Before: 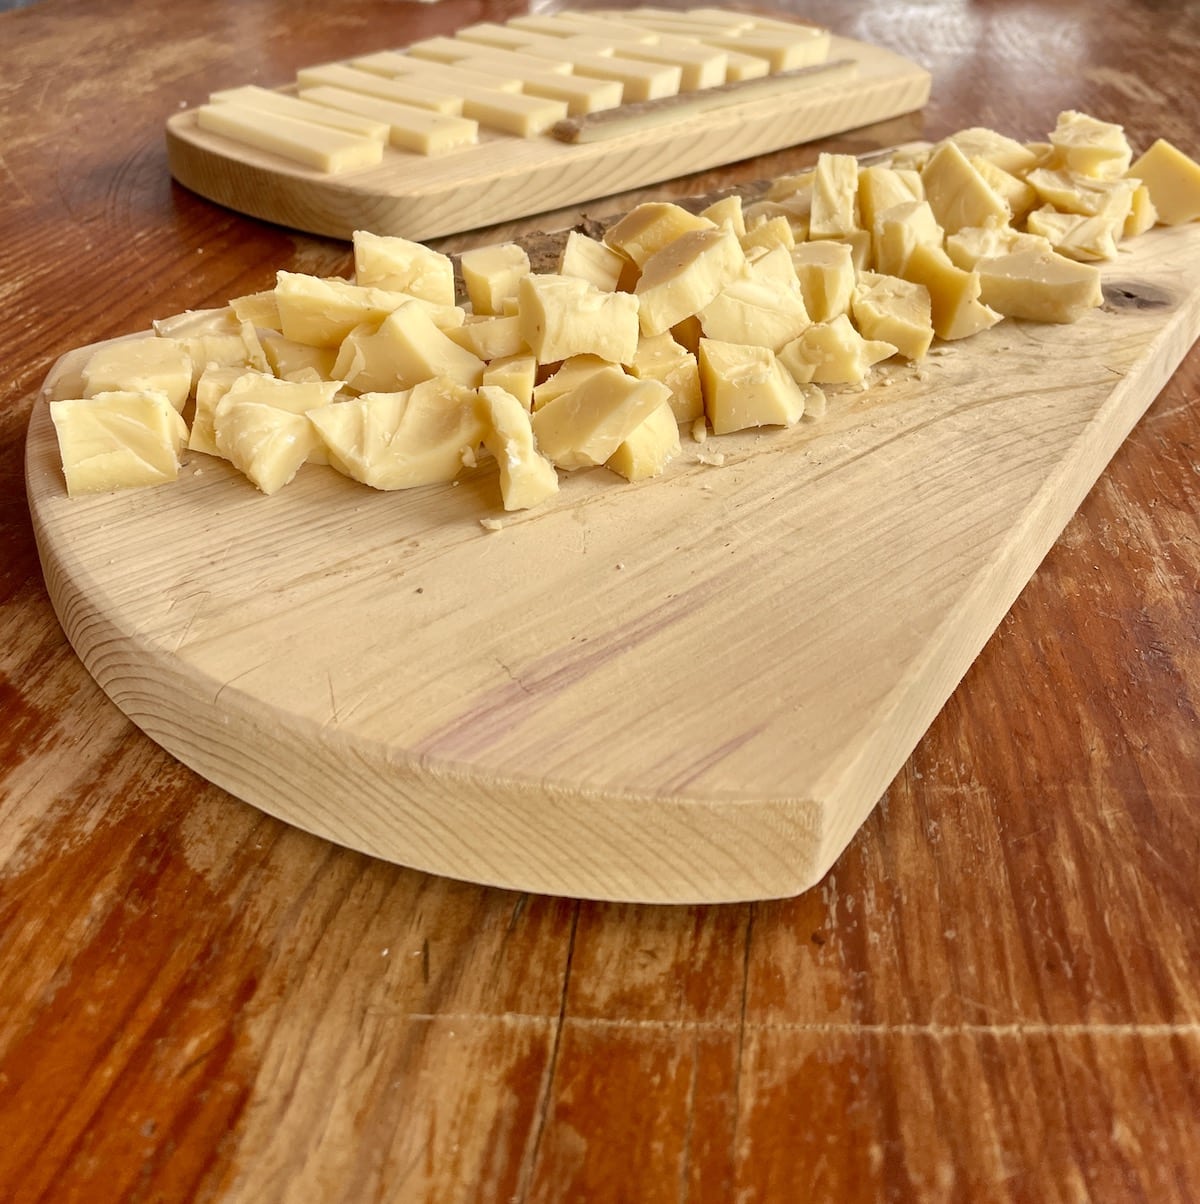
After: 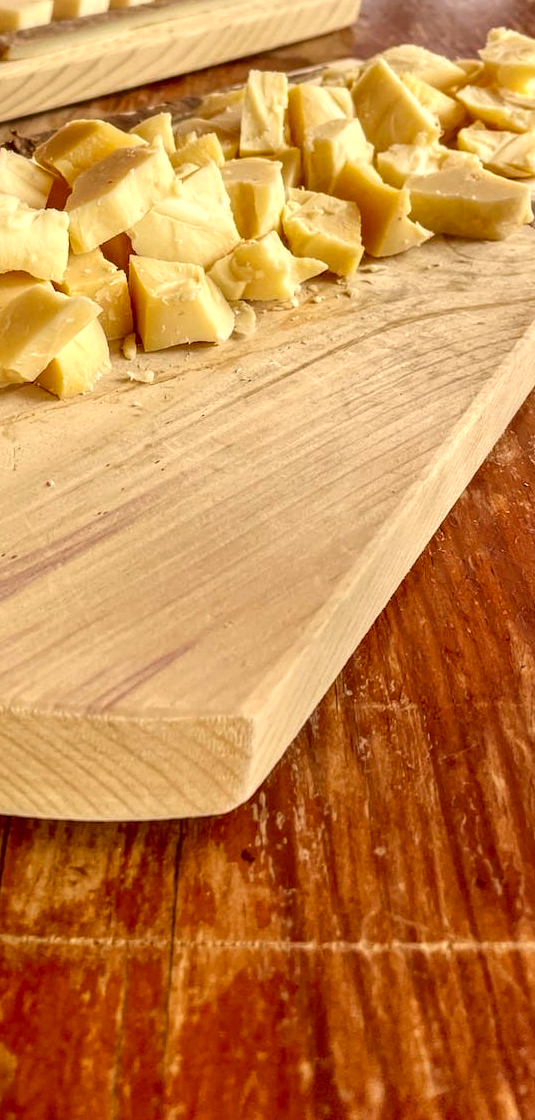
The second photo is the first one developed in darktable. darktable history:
crop: left 47.525%, top 6.94%, right 7.877%
local contrast: highlights 25%, detail 150%
exposure: compensate highlight preservation false
contrast brightness saturation: contrast 0.042, saturation 0.151
